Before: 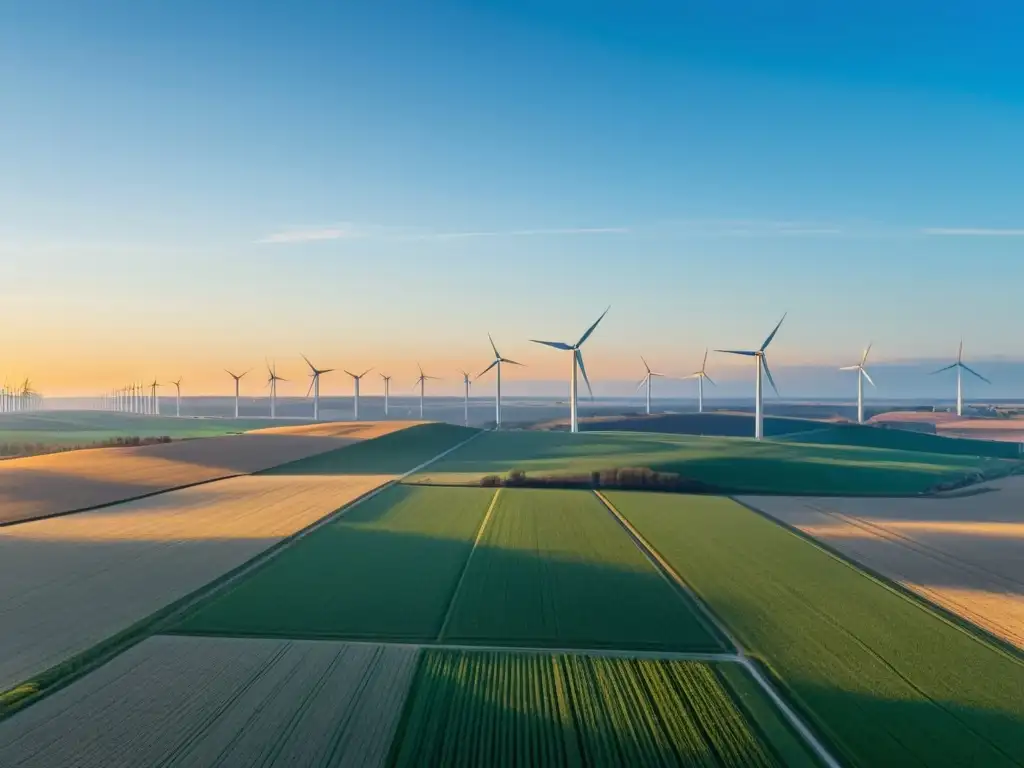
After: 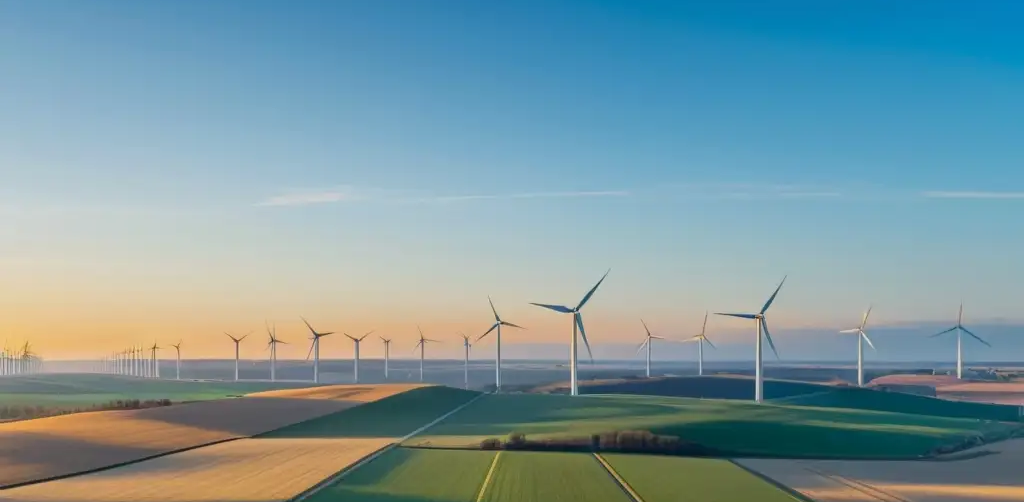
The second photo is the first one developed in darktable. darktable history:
crop and rotate: top 4.902%, bottom 29.704%
exposure: black level correction 0.001, exposure -0.202 EV, compensate highlight preservation false
